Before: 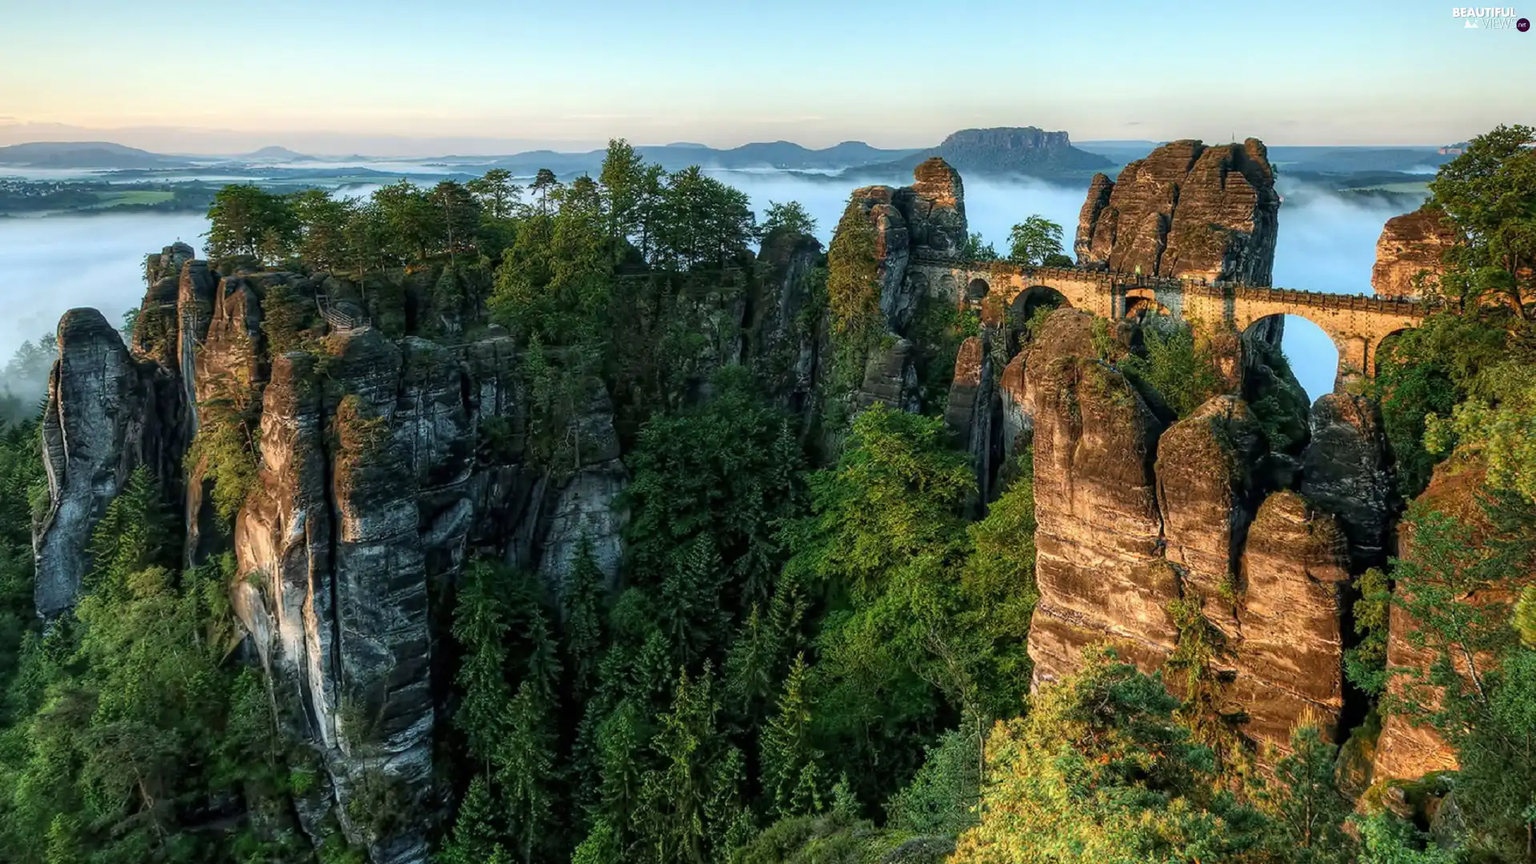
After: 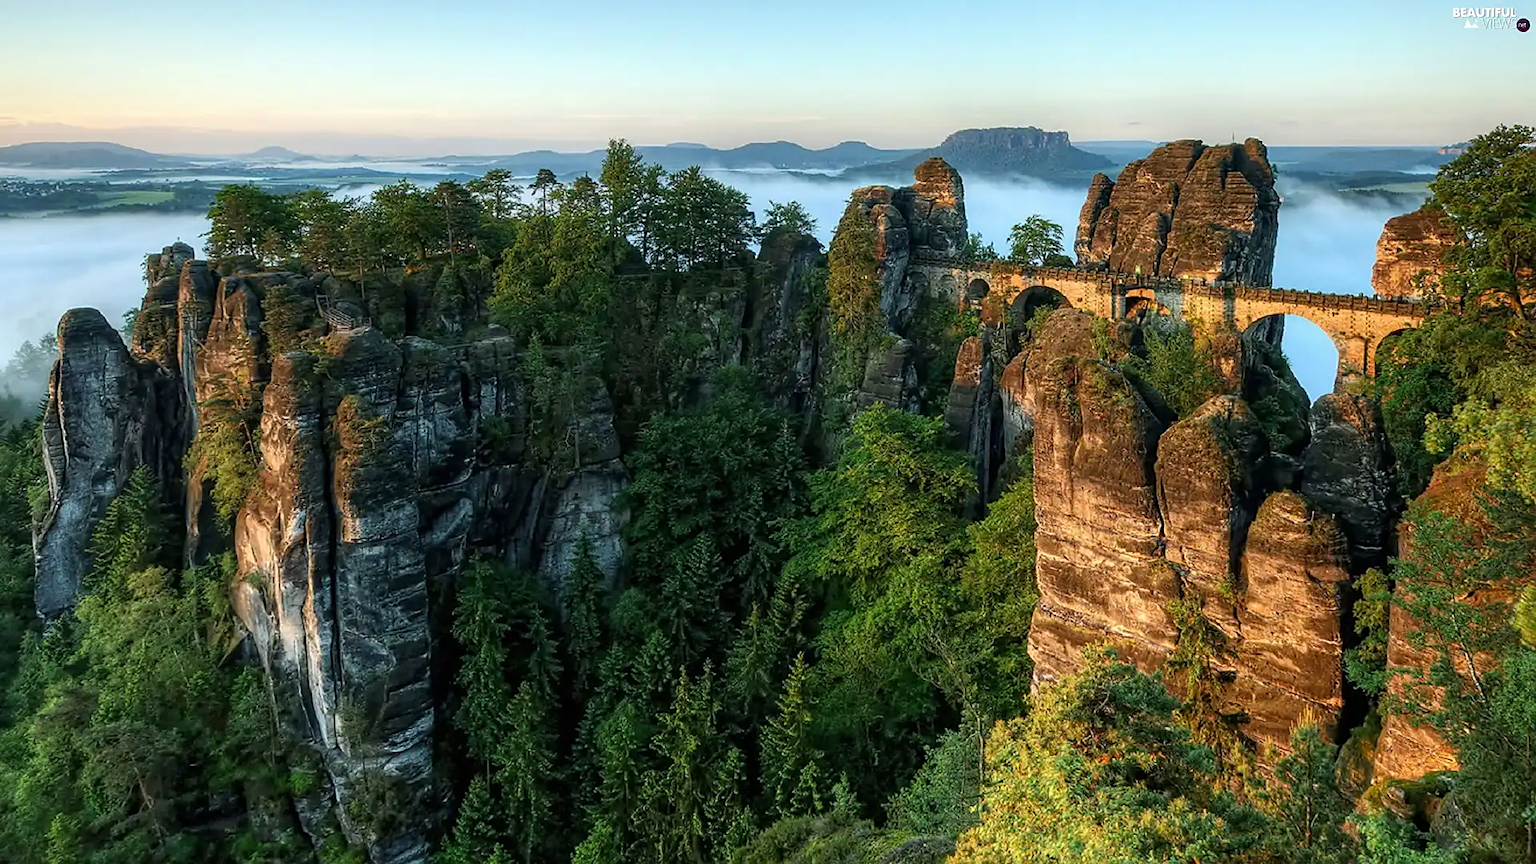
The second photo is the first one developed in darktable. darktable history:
color zones: curves: ch1 [(0, 0.523) (0.143, 0.545) (0.286, 0.52) (0.429, 0.506) (0.571, 0.503) (0.714, 0.503) (0.857, 0.508) (1, 0.523)]
sharpen: radius 1.907, amount 0.412, threshold 1.214
